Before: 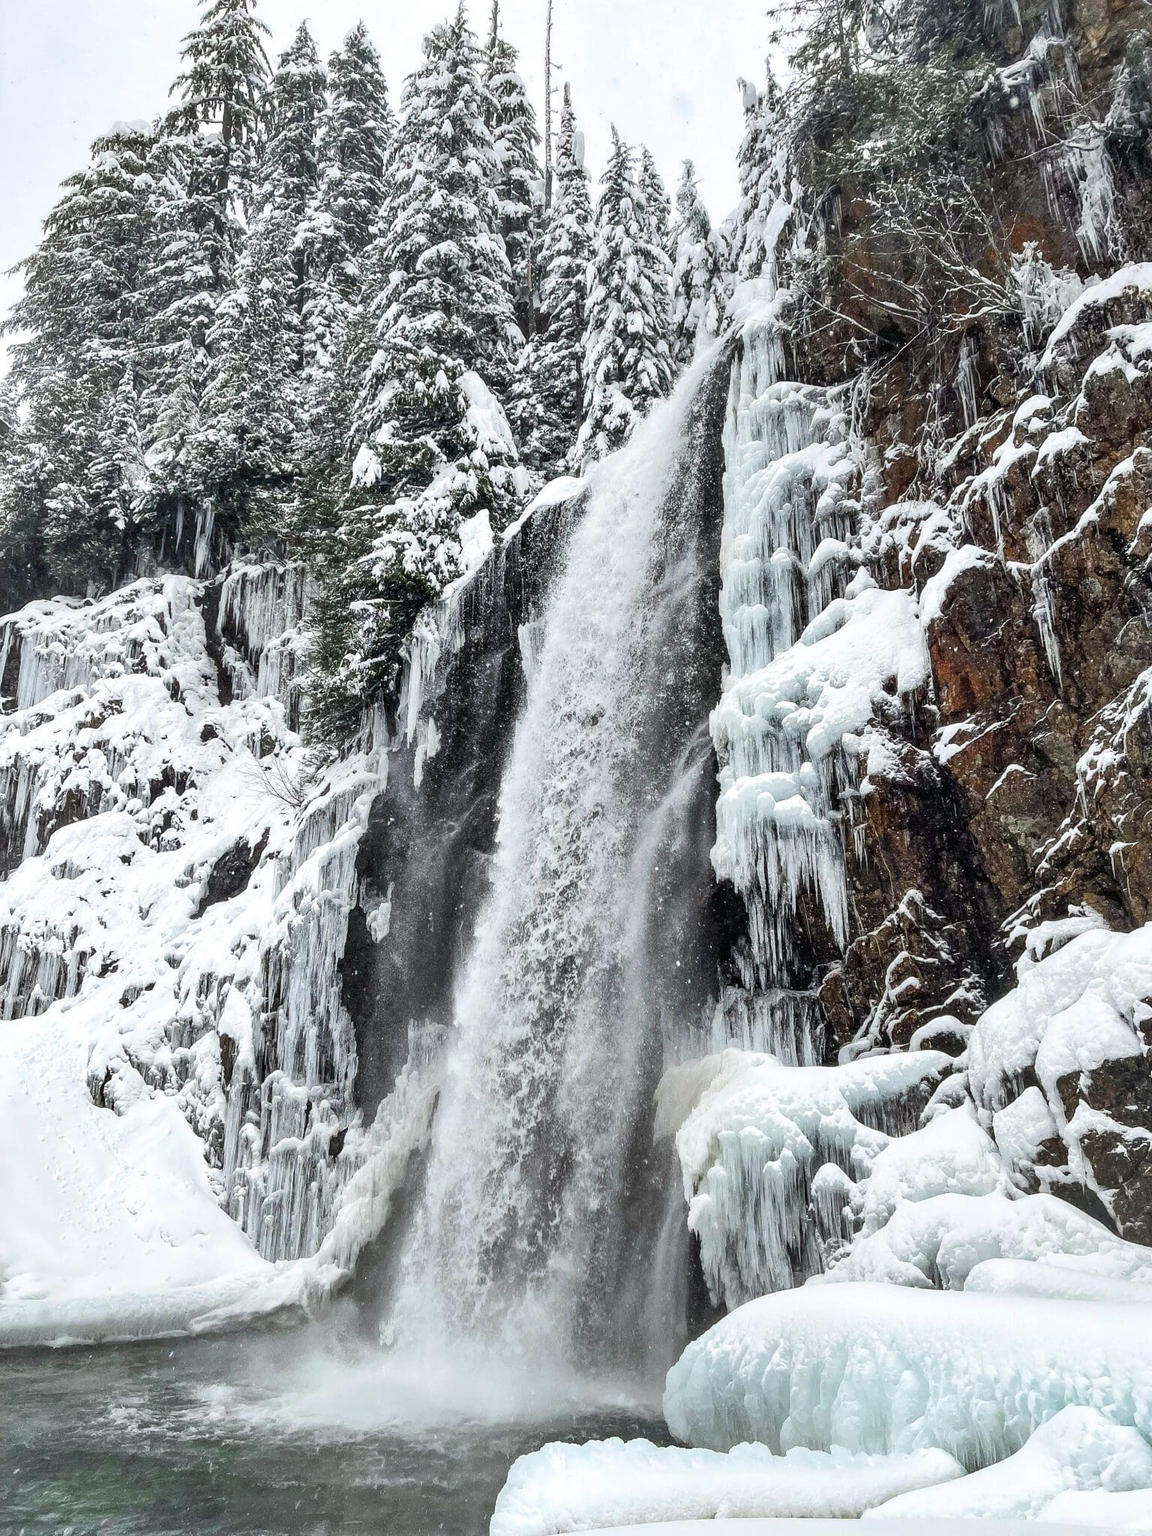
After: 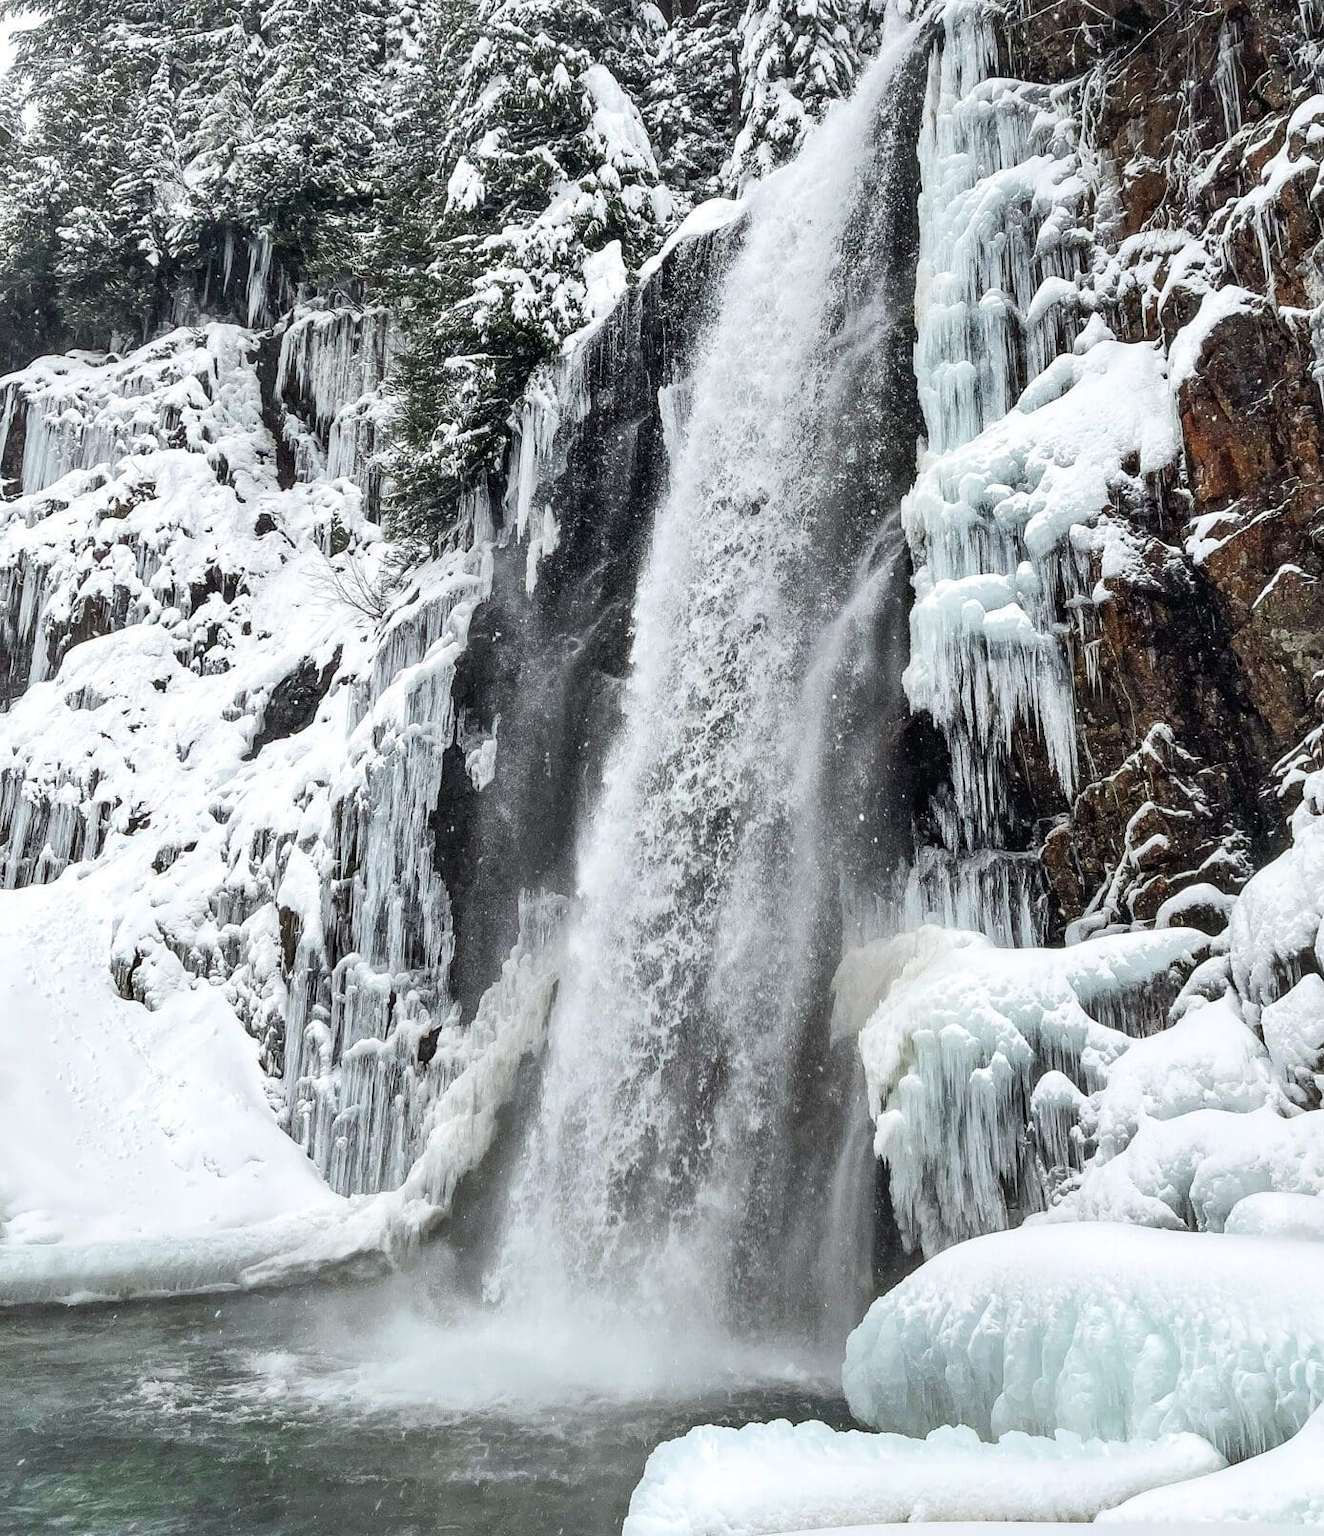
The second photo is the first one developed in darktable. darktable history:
crop: top 20.898%, right 9.441%, bottom 0.349%
